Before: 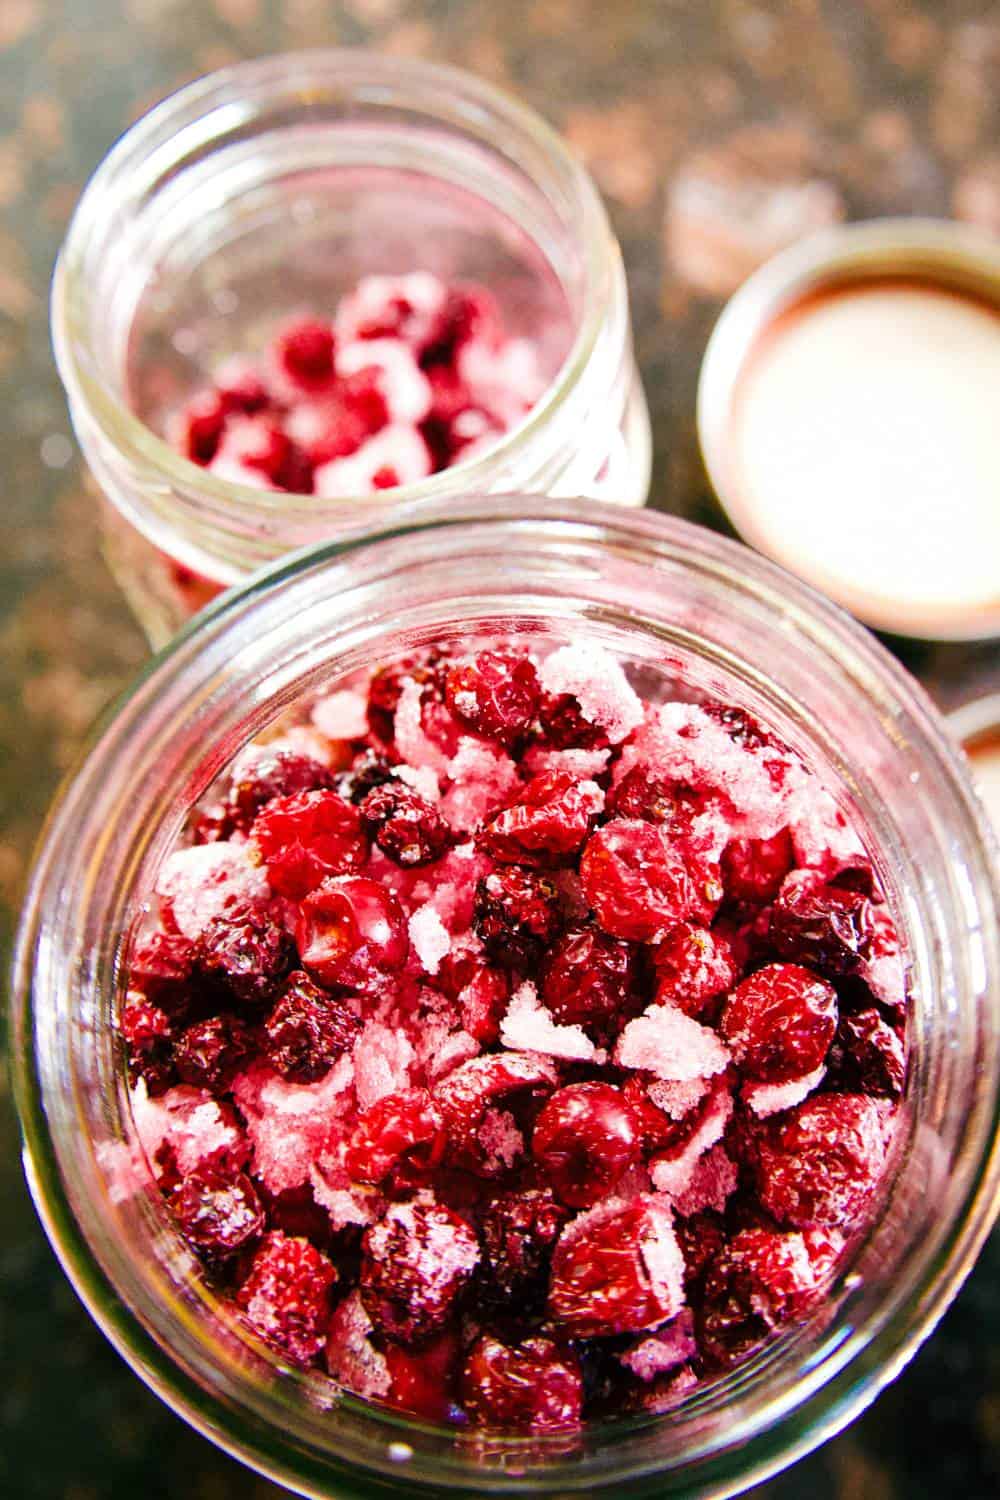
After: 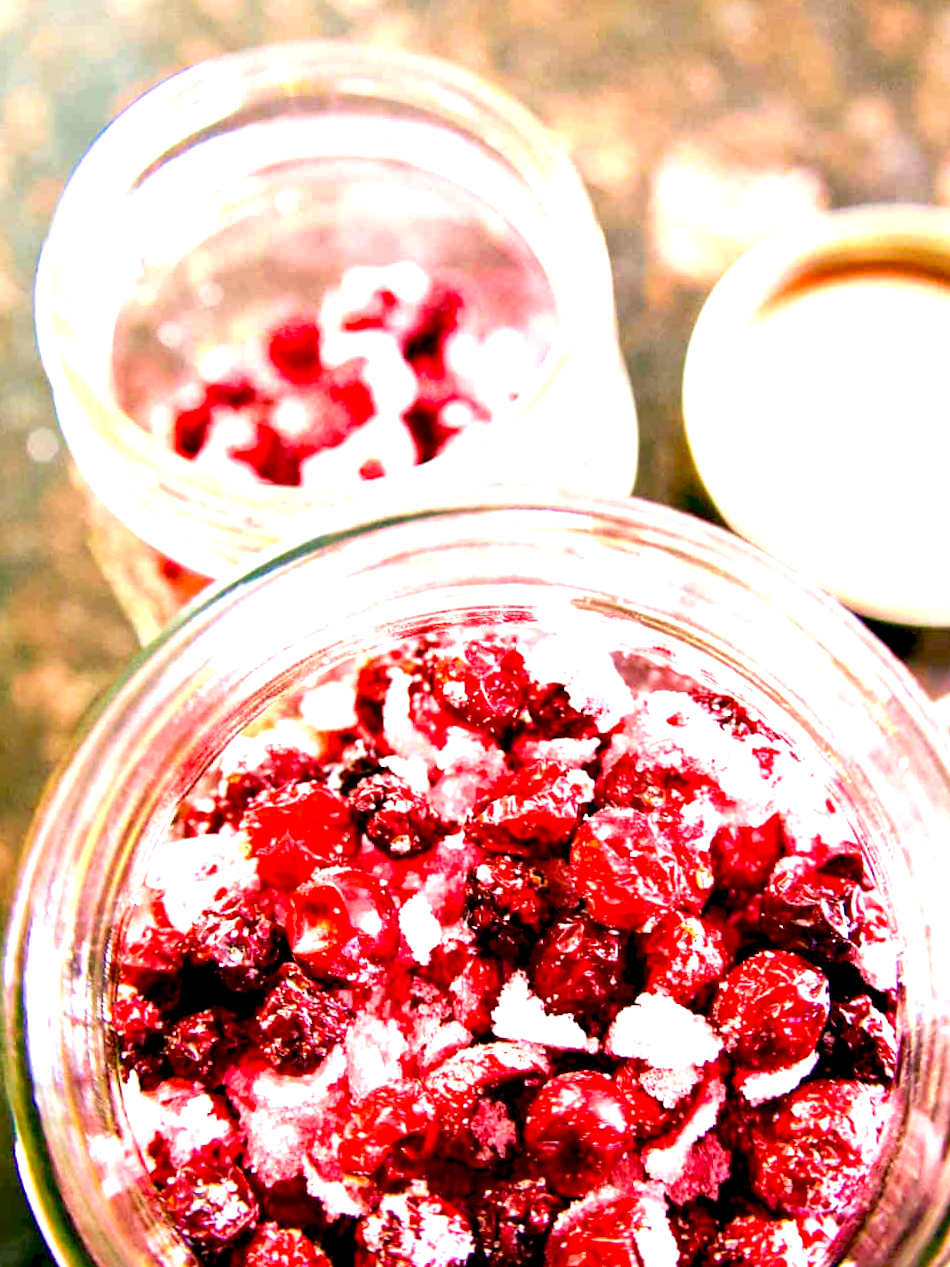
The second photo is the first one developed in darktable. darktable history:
exposure: black level correction 0.011, exposure 1.075 EV, compensate exposure bias true, compensate highlight preservation false
velvia: on, module defaults
crop and rotate: angle 0.547°, left 0.416%, right 3.176%, bottom 14.308%
